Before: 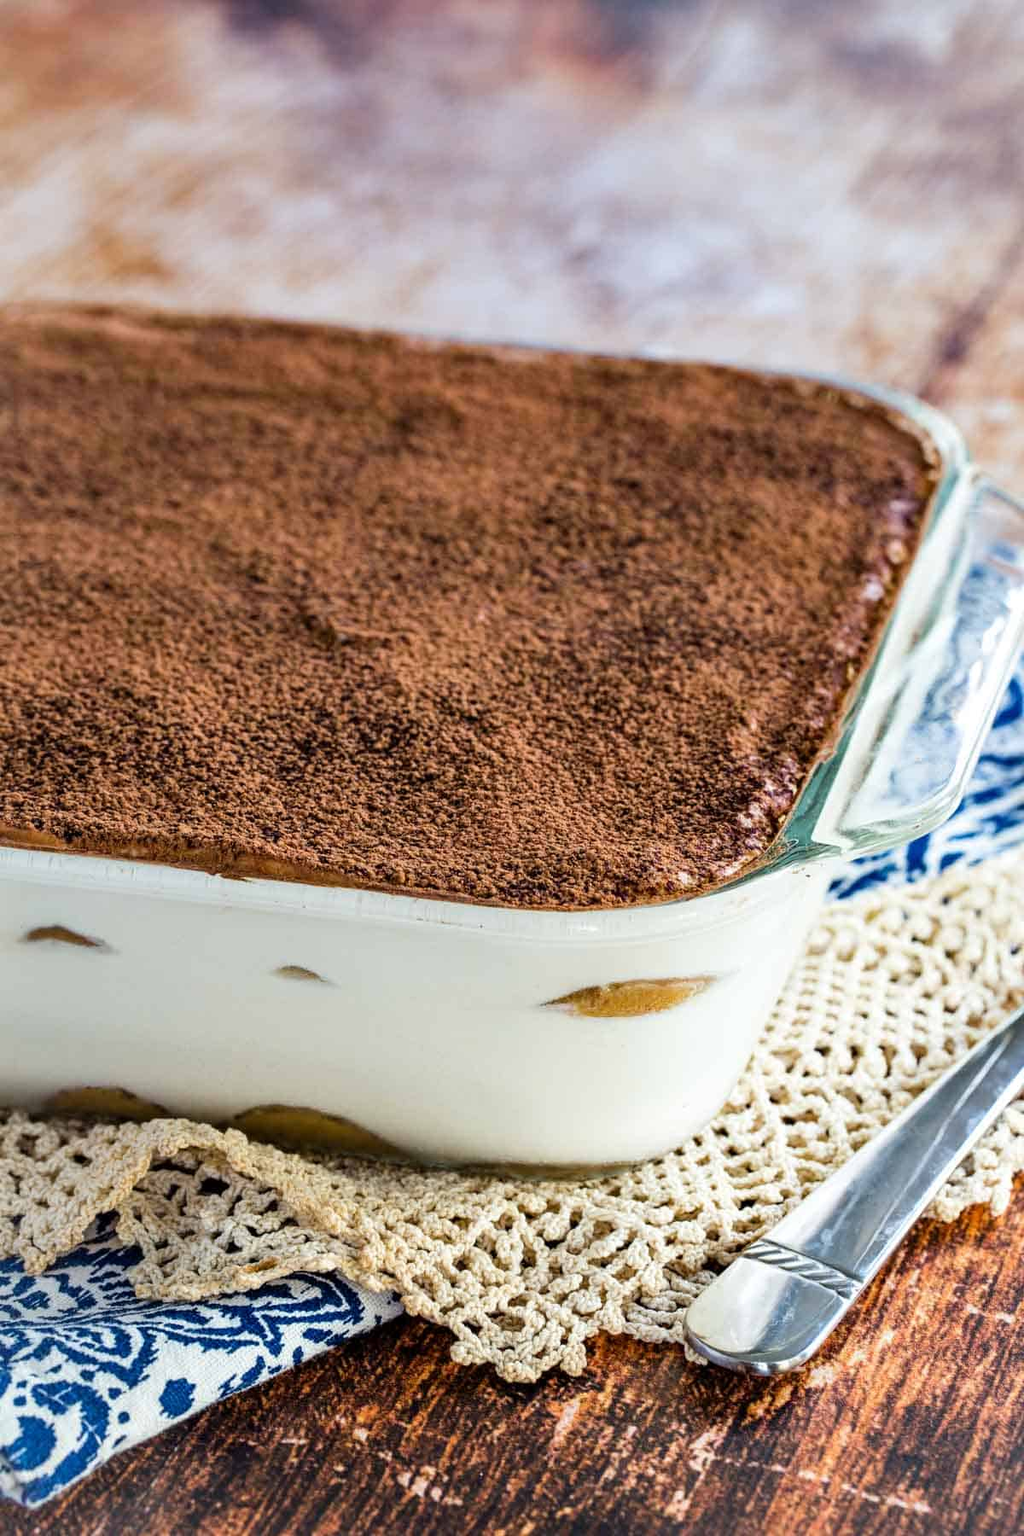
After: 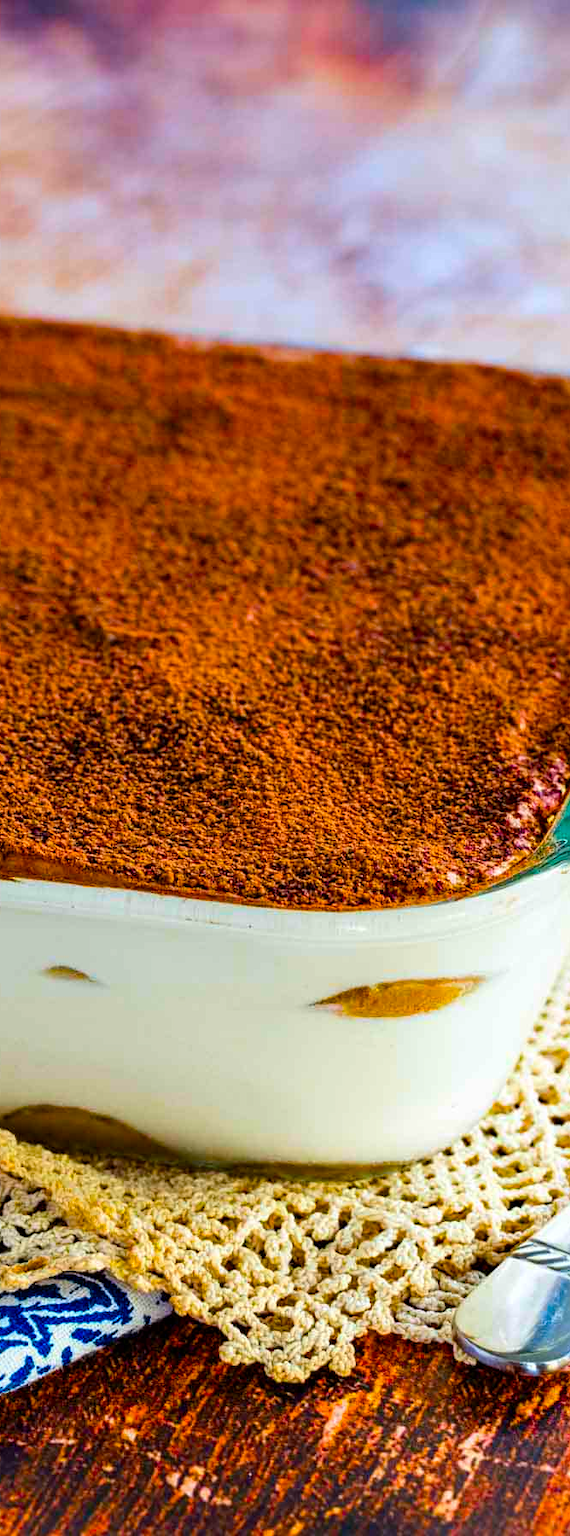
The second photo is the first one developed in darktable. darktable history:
contrast brightness saturation: brightness -0.023, saturation 0.339
crop and rotate: left 22.644%, right 21.584%
color balance rgb: linear chroma grading › global chroma 14.403%, perceptual saturation grading › global saturation 39.841%, global vibrance 20%
